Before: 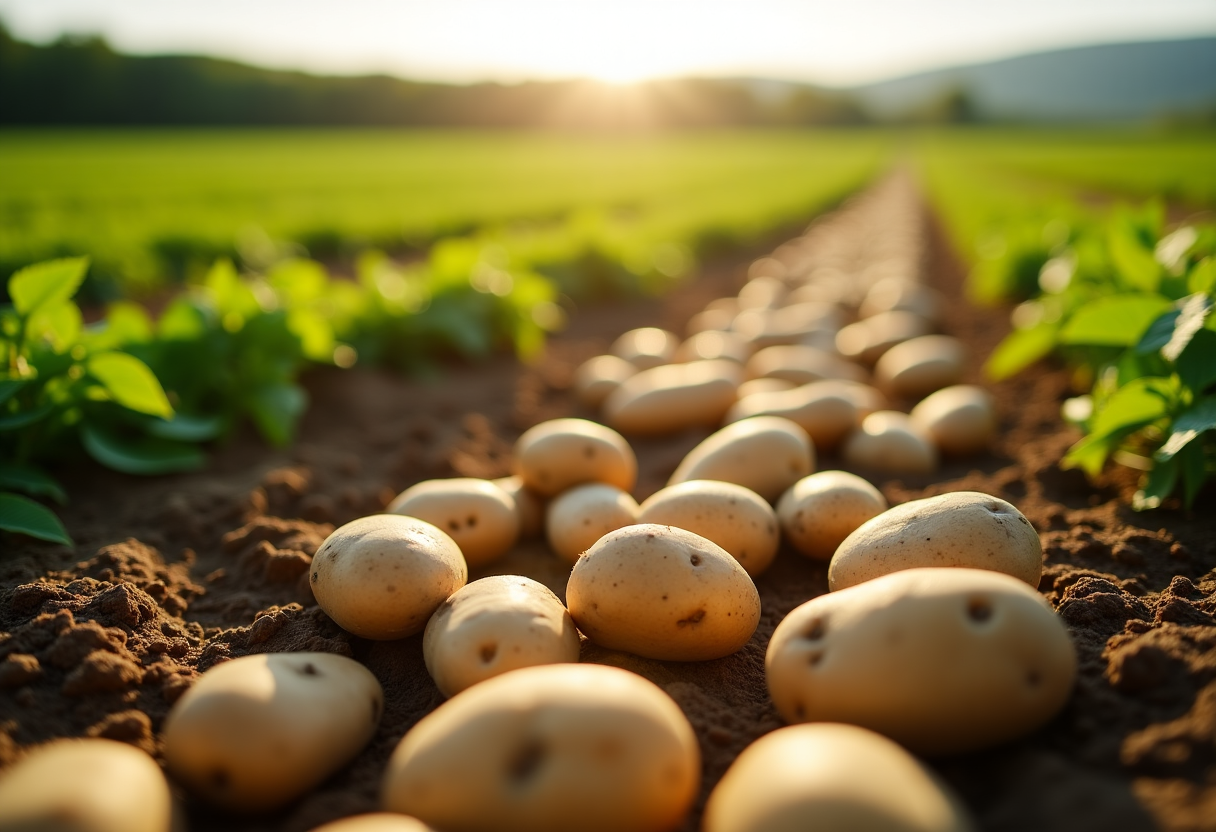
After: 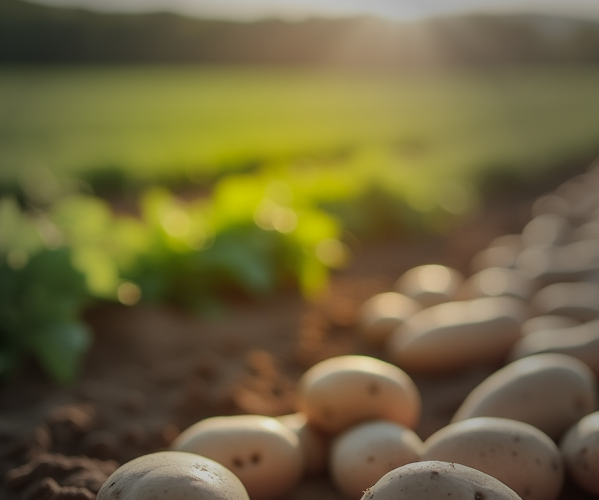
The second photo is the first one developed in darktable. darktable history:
shadows and highlights: on, module defaults
crop: left 17.835%, top 7.675%, right 32.881%, bottom 32.213%
vignetting: fall-off start 33.76%, fall-off radius 64.94%, brightness -0.575, center (-0.12, -0.002), width/height ratio 0.959
